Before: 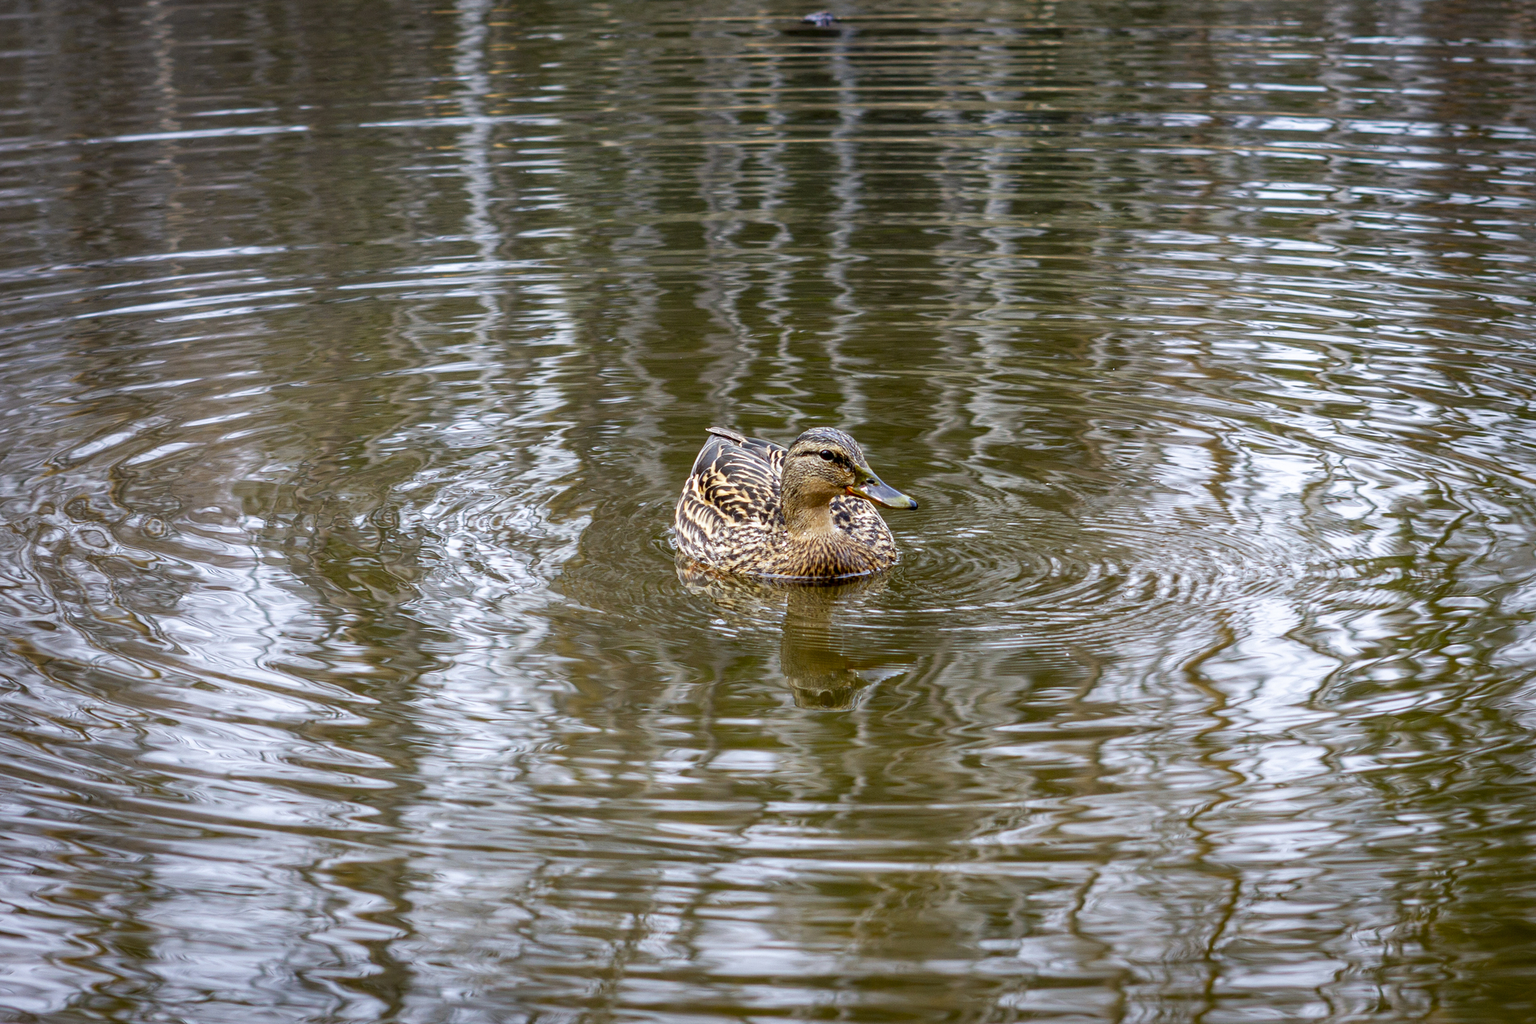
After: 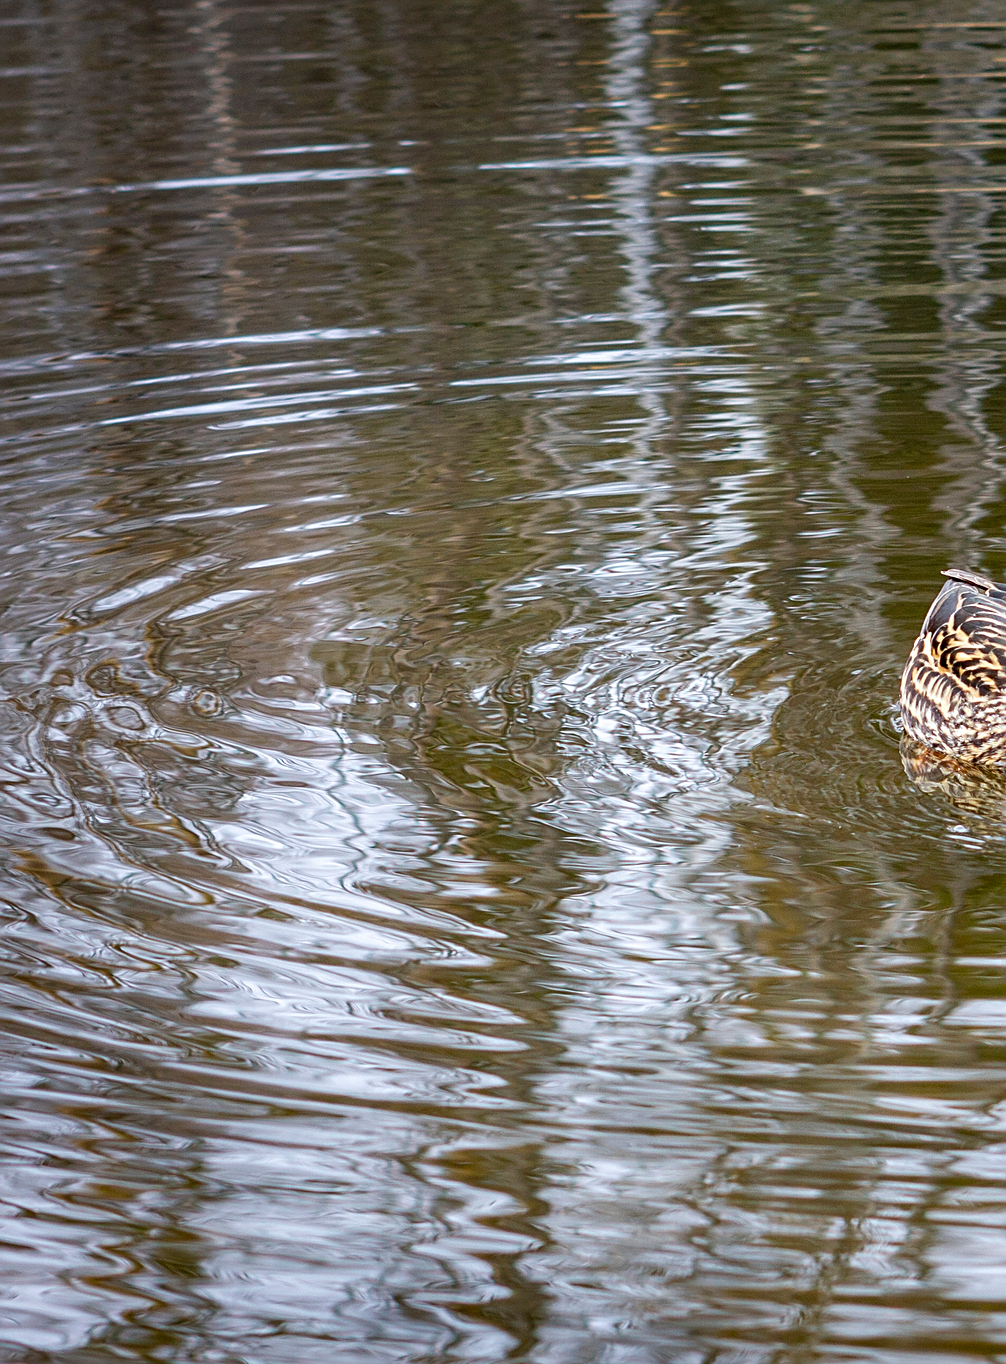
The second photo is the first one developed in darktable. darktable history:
crop and rotate: left 0%, top 0%, right 50.845%
sharpen: on, module defaults
